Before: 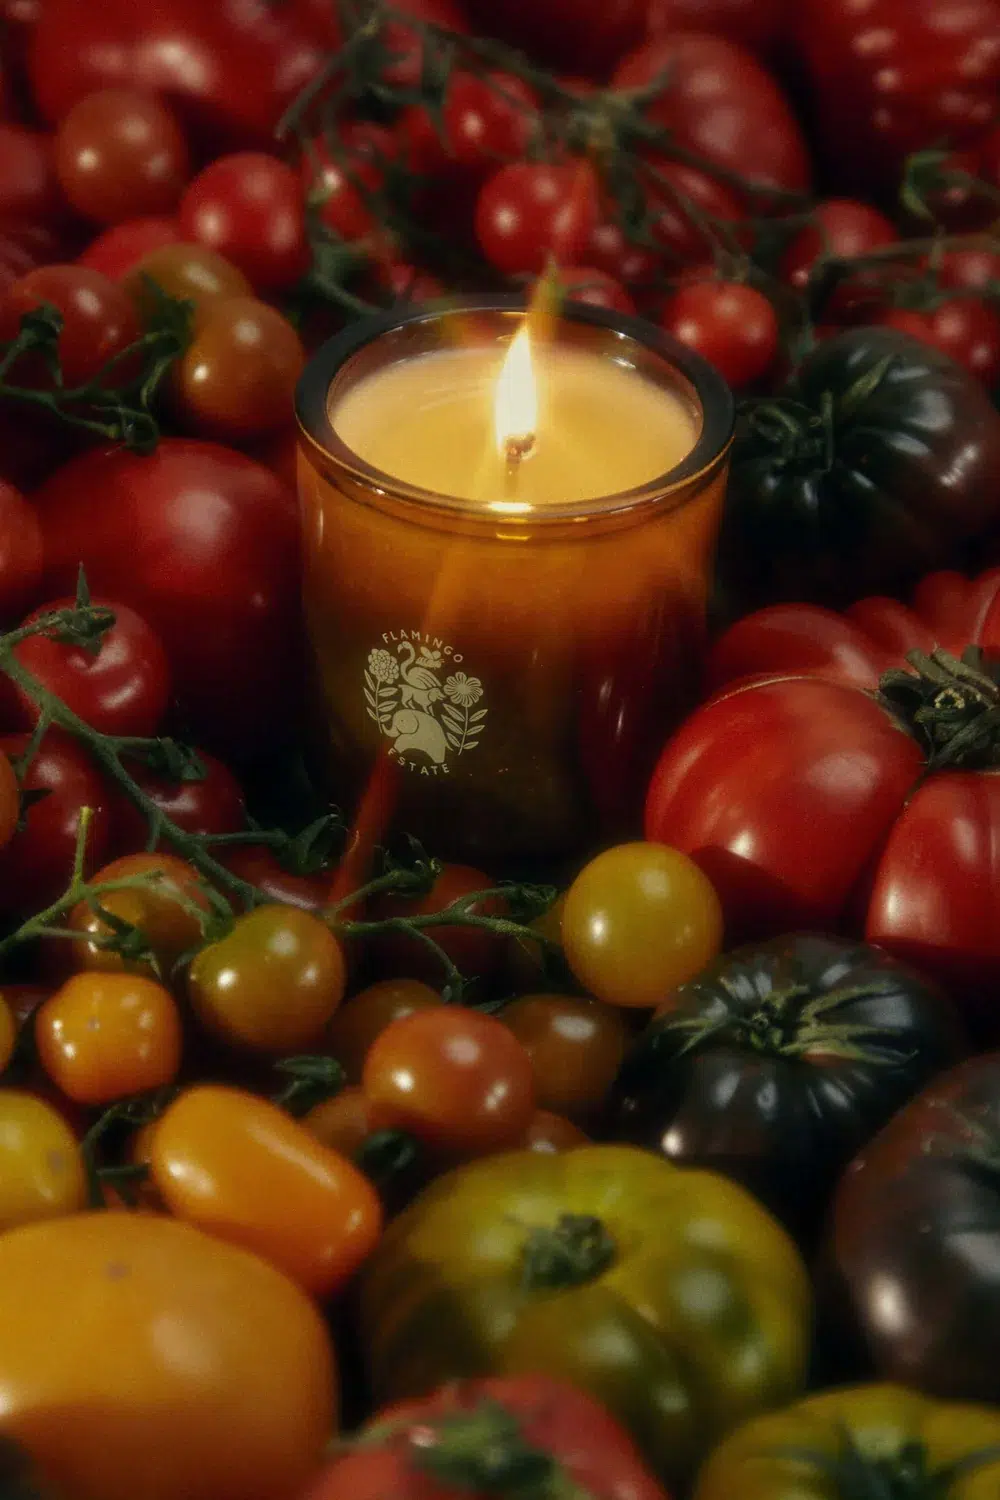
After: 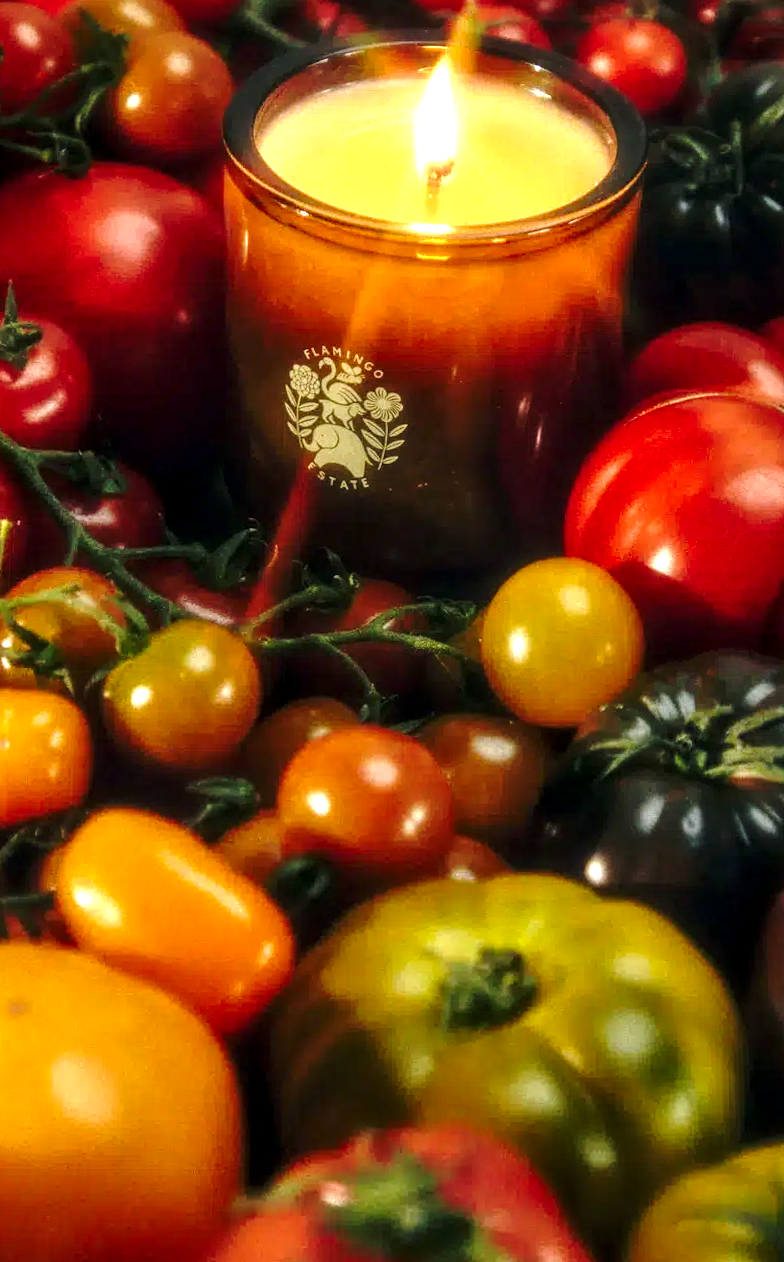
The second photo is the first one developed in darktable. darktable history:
exposure: black level correction 0, exposure 1.45 EV, compensate exposure bias true, compensate highlight preservation false
local contrast: detail 130%
crop and rotate: left 4.842%, top 15.51%, right 10.668%
rotate and perspective: rotation 0.215°, lens shift (vertical) -0.139, crop left 0.069, crop right 0.939, crop top 0.002, crop bottom 0.996
base curve: curves: ch0 [(0, 0) (0.073, 0.04) (0.157, 0.139) (0.492, 0.492) (0.758, 0.758) (1, 1)], preserve colors none
